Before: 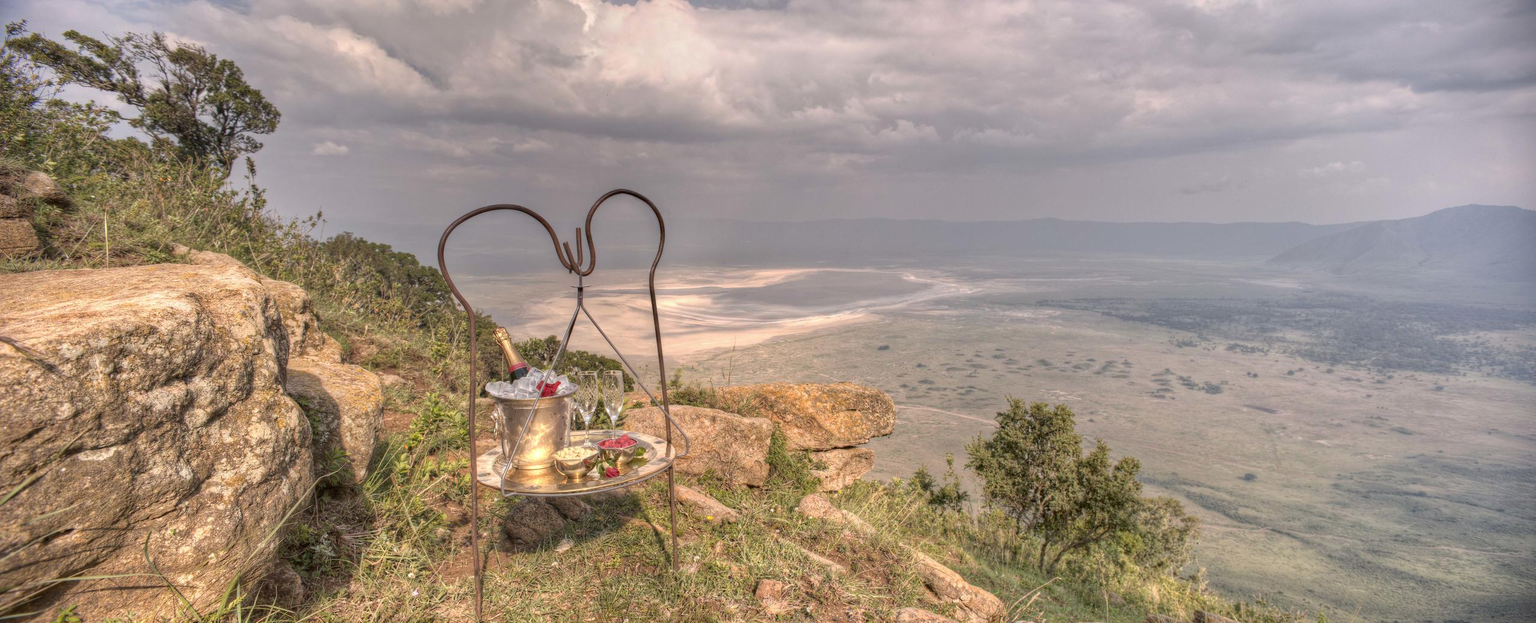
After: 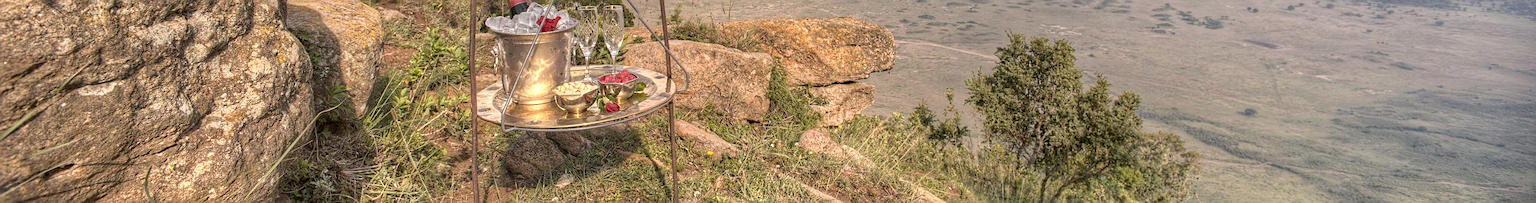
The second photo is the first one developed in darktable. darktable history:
crop and rotate: top 58.66%, bottom 8.63%
sharpen: on, module defaults
